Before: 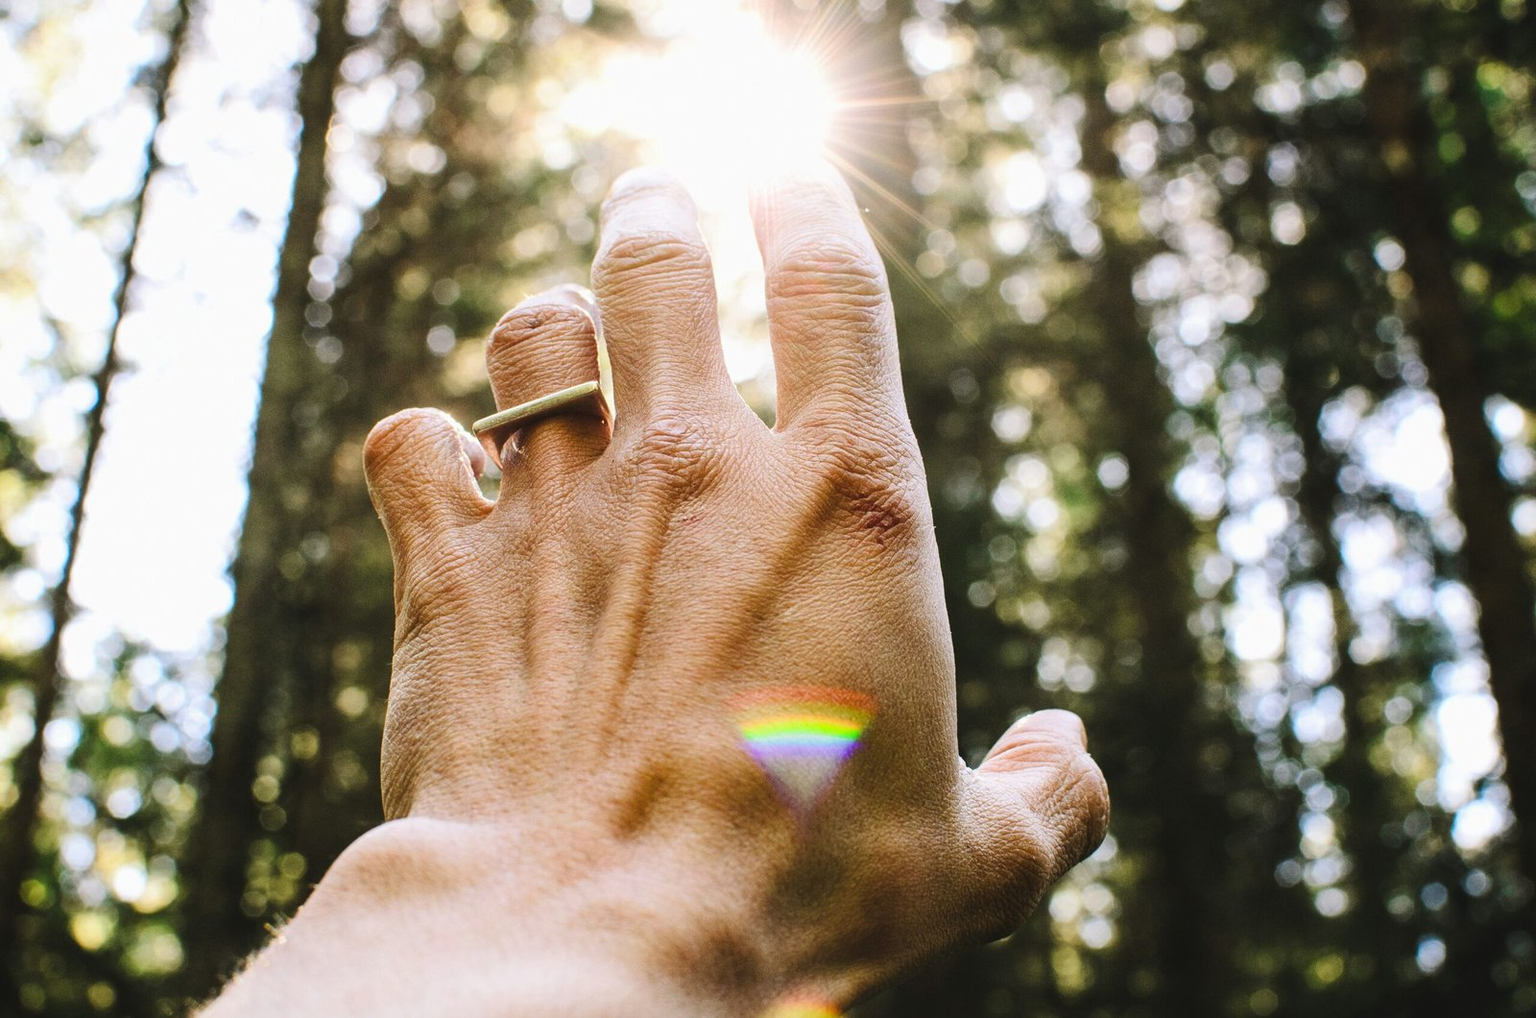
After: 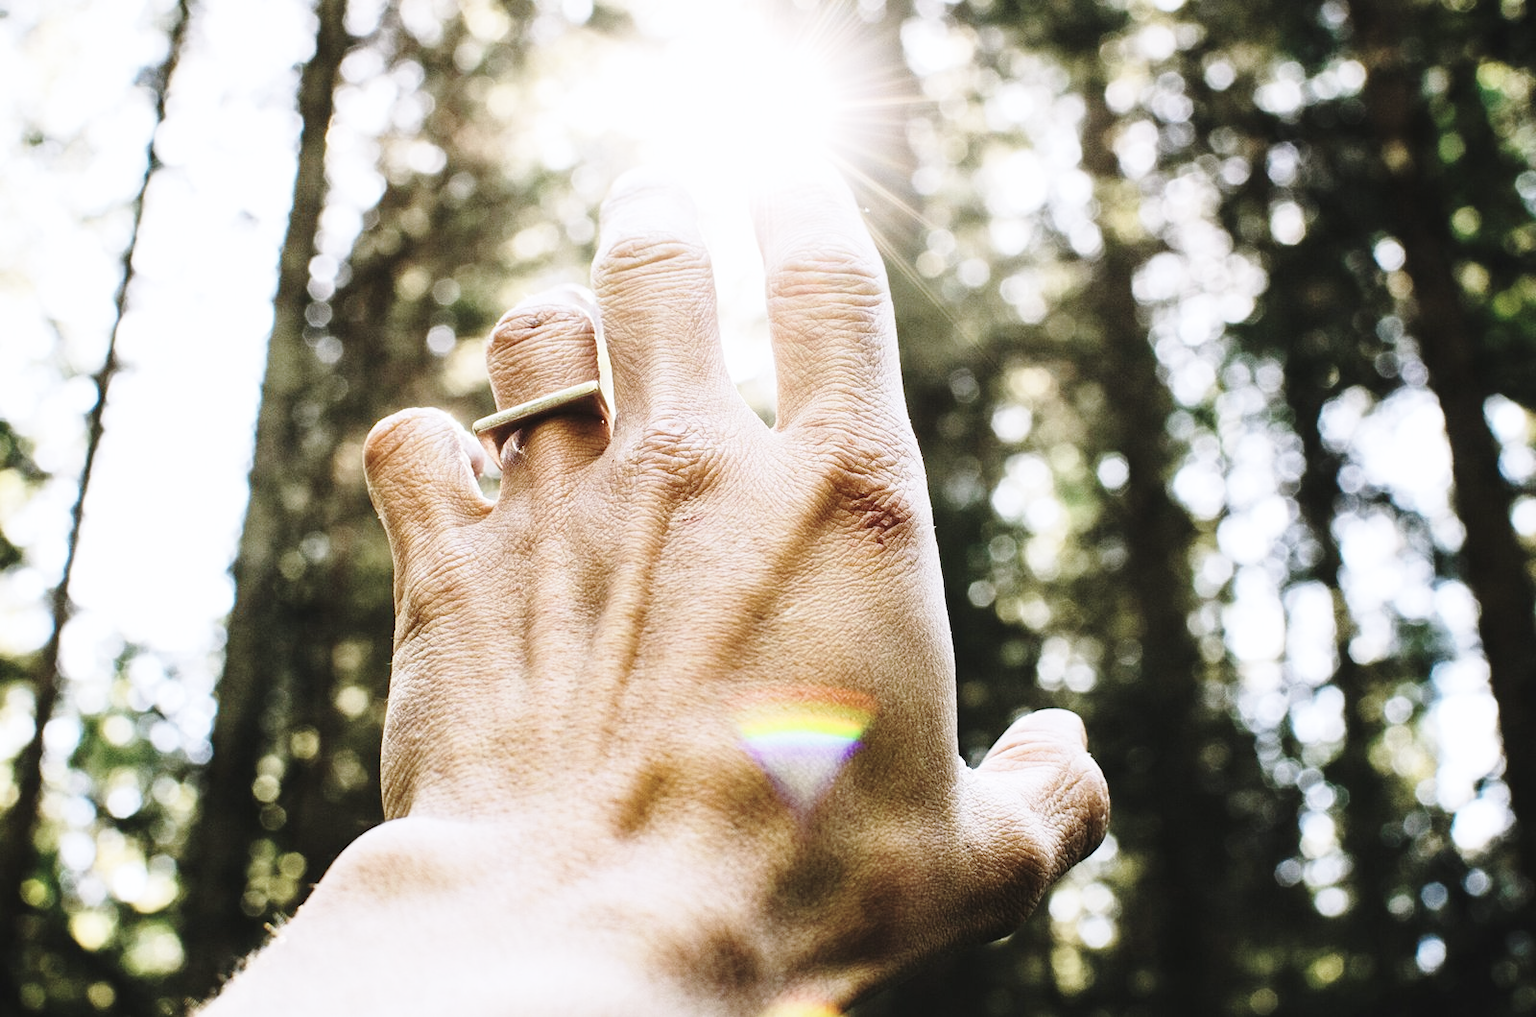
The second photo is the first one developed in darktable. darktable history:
shadows and highlights: shadows 25, highlights -25
base curve: curves: ch0 [(0, 0) (0.028, 0.03) (0.121, 0.232) (0.46, 0.748) (0.859, 0.968) (1, 1)], preserve colors none
white balance: red 0.984, blue 1.059
contrast brightness saturation: contrast 0.1, saturation -0.36
